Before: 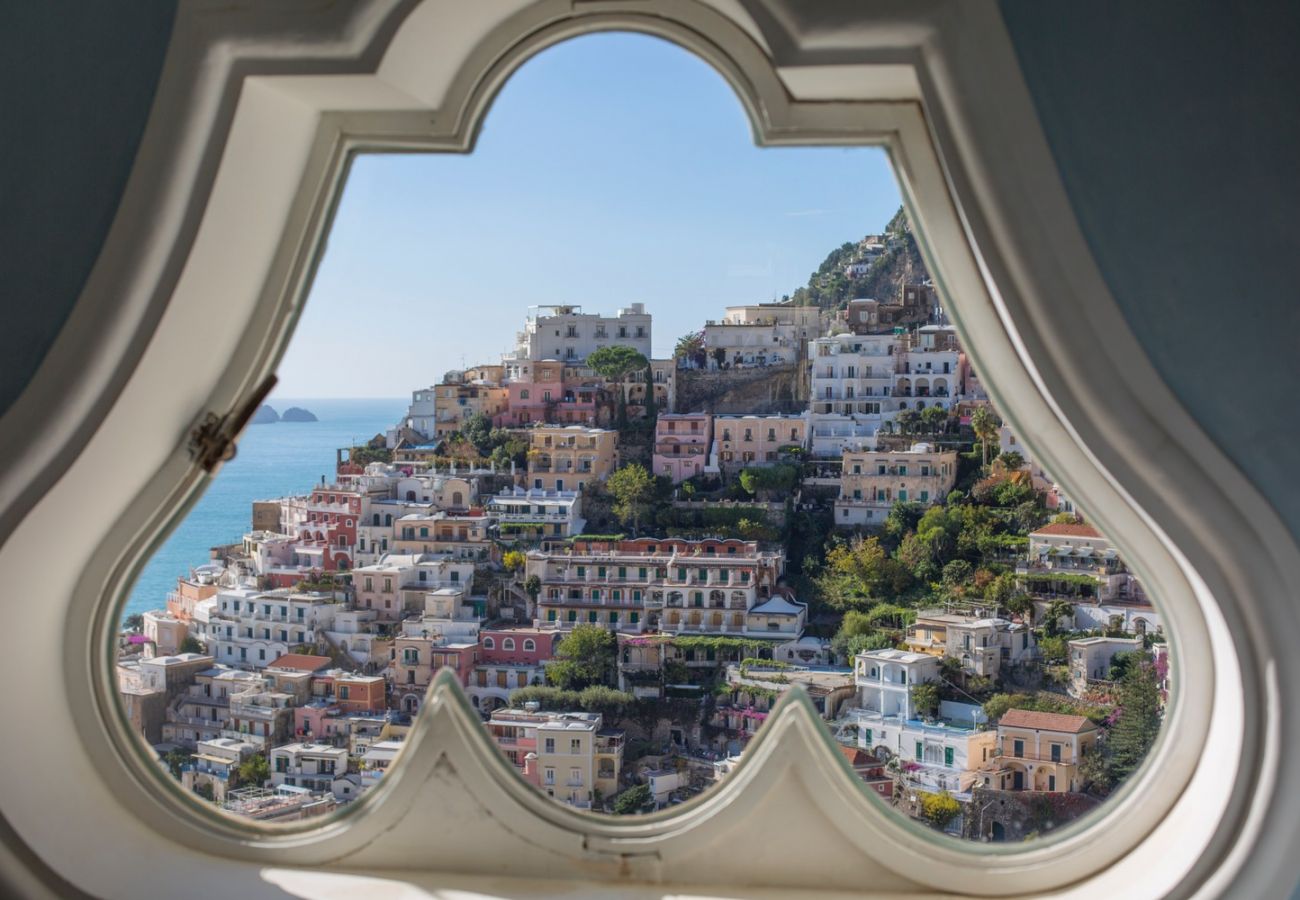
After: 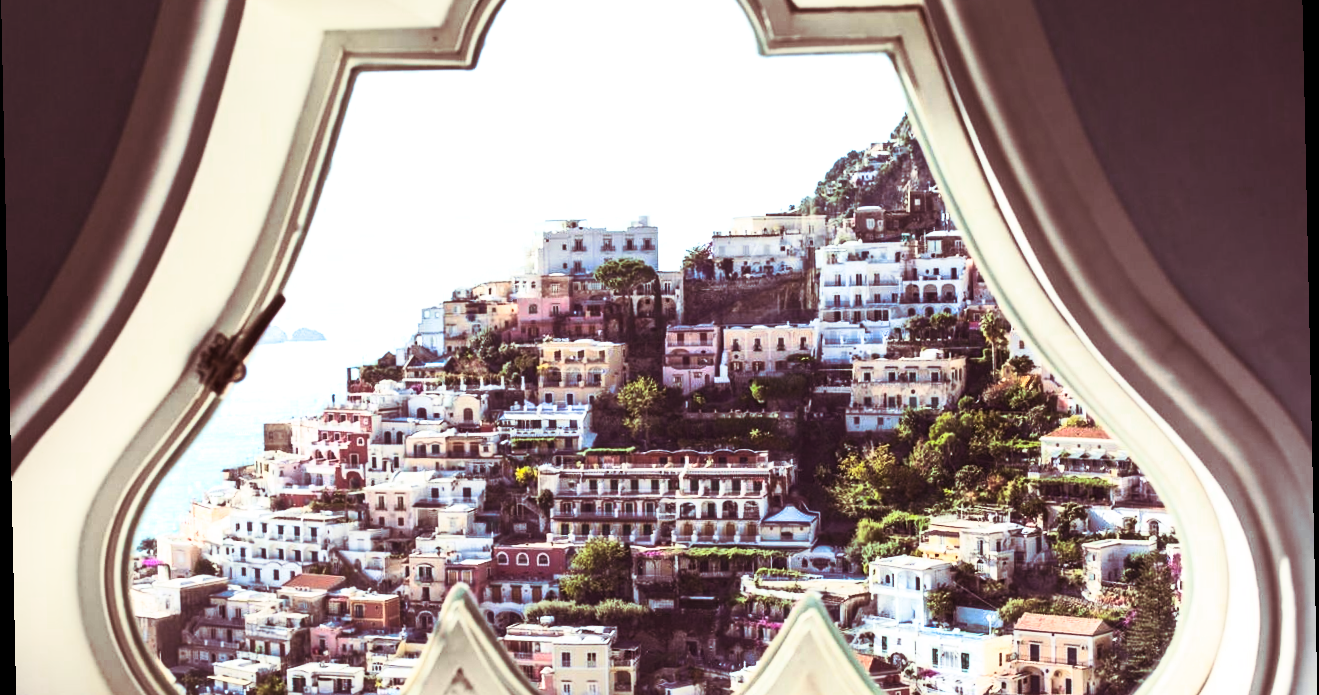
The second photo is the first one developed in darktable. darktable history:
rotate and perspective: rotation -1.24°, automatic cropping off
contrast brightness saturation: contrast 0.83, brightness 0.59, saturation 0.59
crop: top 11.038%, bottom 13.962%
color zones: curves: ch0 [(0, 0.5) (0.143, 0.52) (0.286, 0.5) (0.429, 0.5) (0.571, 0.5) (0.714, 0.5) (0.857, 0.5) (1, 0.5)]; ch1 [(0, 0.489) (0.155, 0.45) (0.286, 0.466) (0.429, 0.5) (0.571, 0.5) (0.714, 0.5) (0.857, 0.5) (1, 0.489)]
split-toning: on, module defaults
